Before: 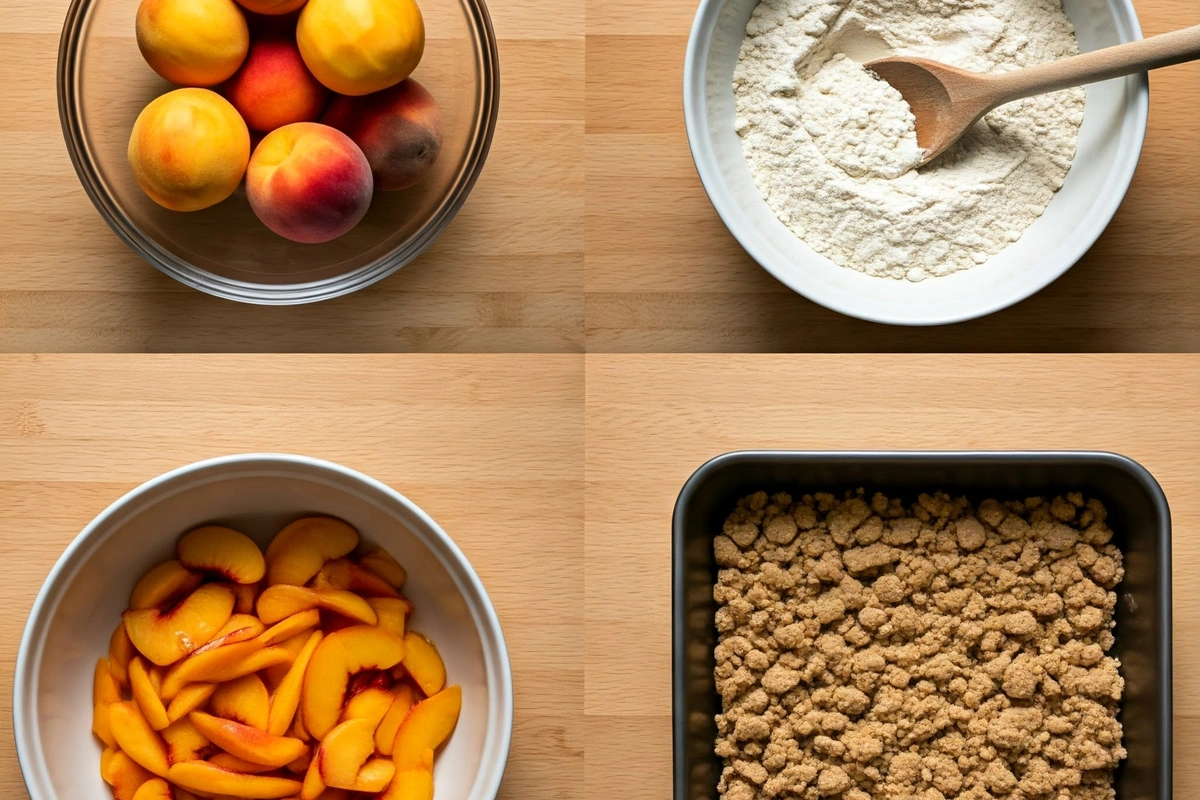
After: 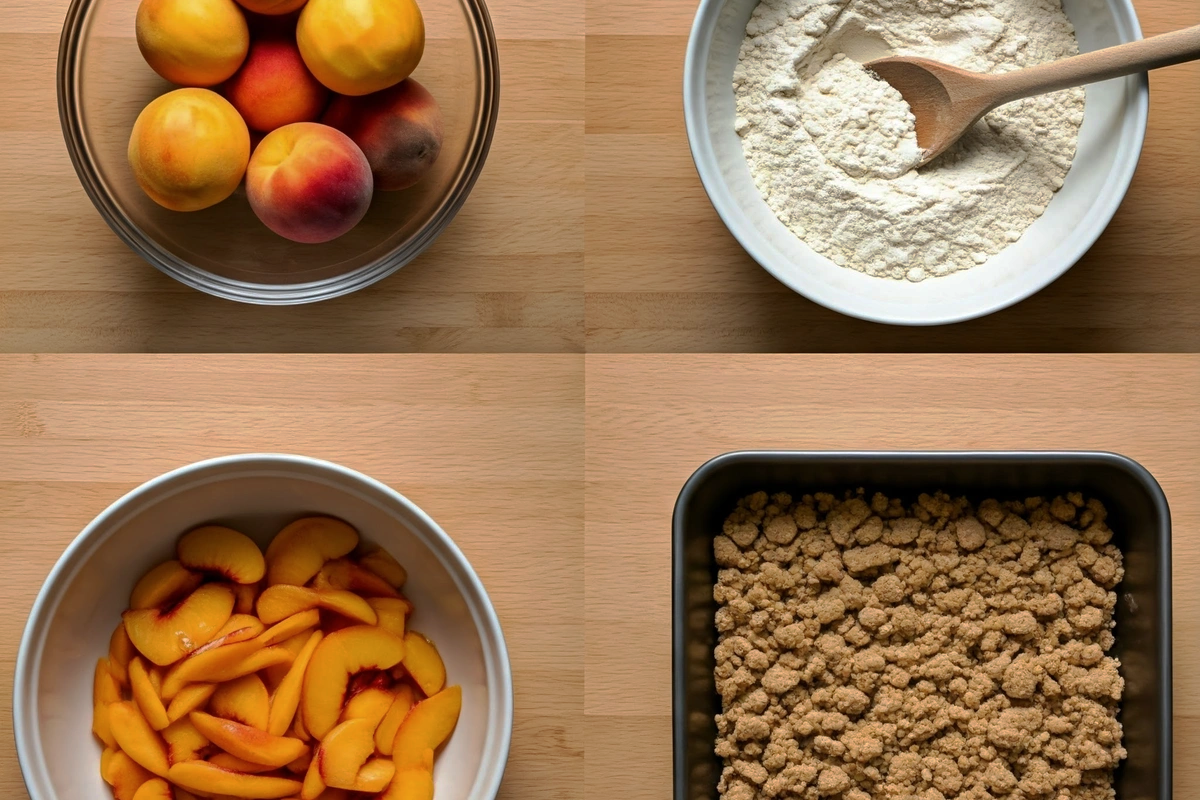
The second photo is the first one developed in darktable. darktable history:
tone curve: curves: ch0 [(0, 0) (0.568, 0.517) (0.8, 0.717) (1, 1)], preserve colors none
